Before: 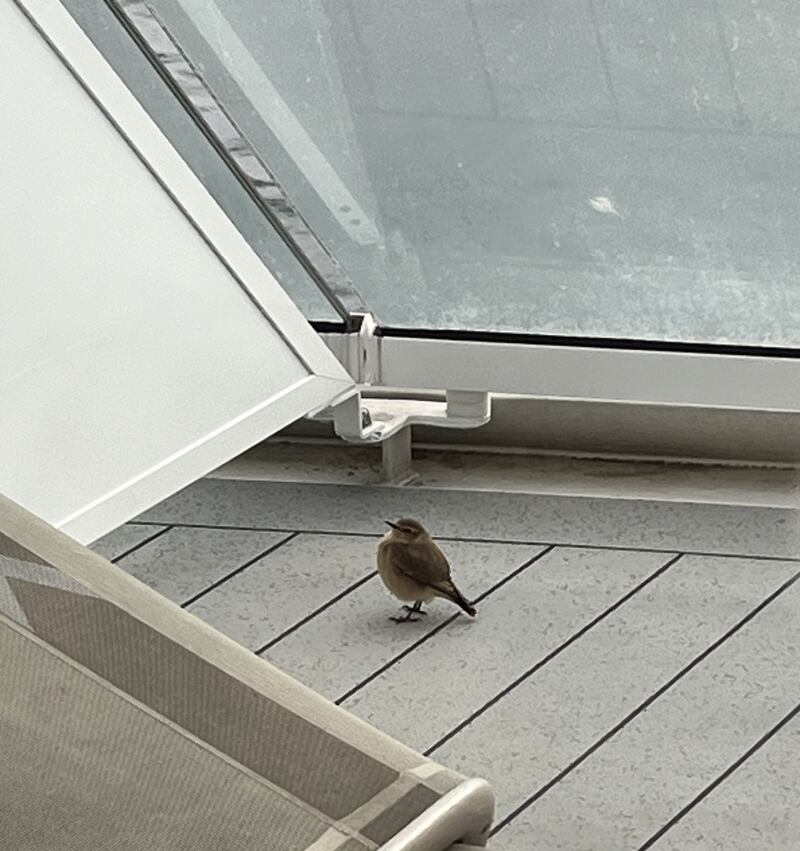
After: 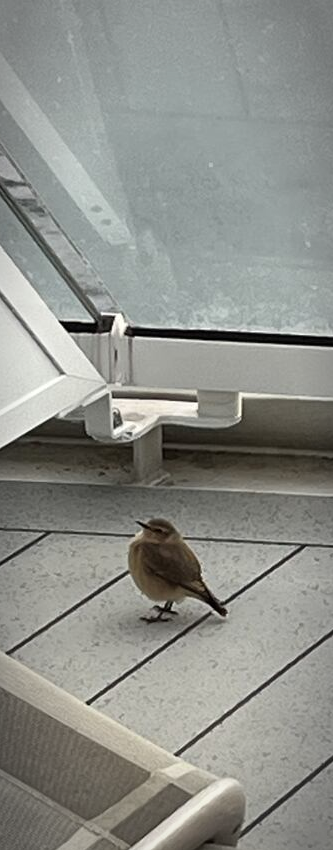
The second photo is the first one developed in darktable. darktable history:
vignetting: automatic ratio true
rotate and perspective: crop left 0, crop top 0
crop: left 31.229%, right 27.105%
